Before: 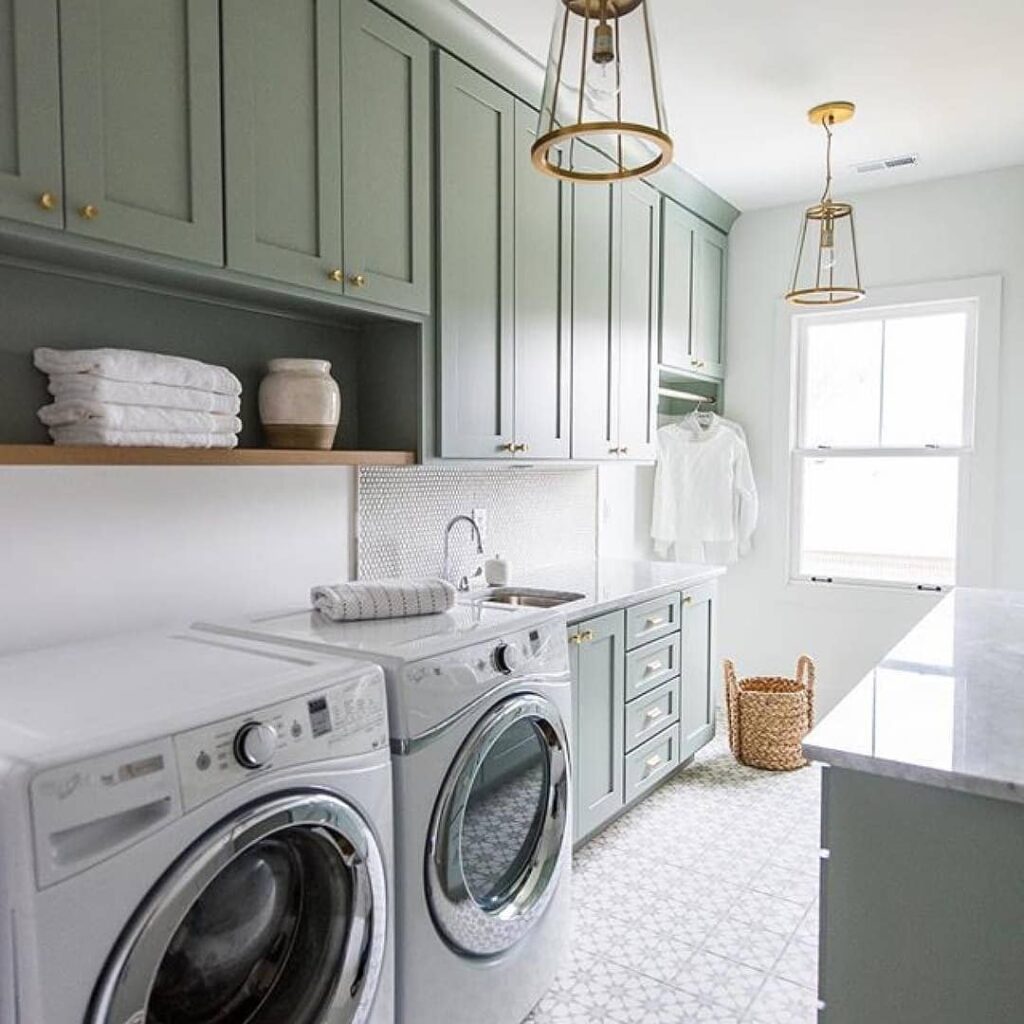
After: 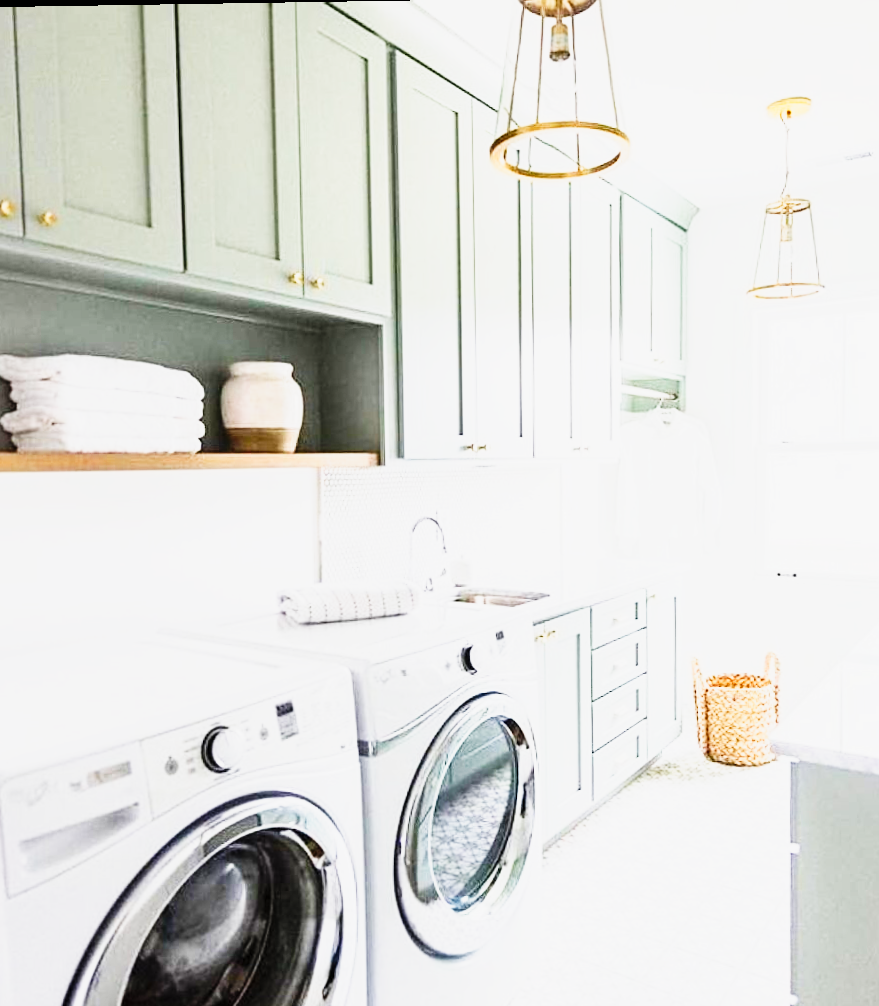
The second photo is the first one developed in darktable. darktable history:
exposure: compensate highlight preservation false
contrast brightness saturation: contrast 0.197, brightness 0.148, saturation 0.141
tone curve: curves: ch0 [(0, 0) (0.131, 0.094) (0.326, 0.386) (0.481, 0.623) (0.593, 0.764) (0.812, 0.933) (1, 0.974)]; ch1 [(0, 0) (0.366, 0.367) (0.475, 0.453) (0.494, 0.493) (0.504, 0.497) (0.553, 0.584) (1, 1)]; ch2 [(0, 0) (0.333, 0.346) (0.375, 0.375) (0.424, 0.43) (0.476, 0.492) (0.502, 0.503) (0.533, 0.556) (0.566, 0.599) (0.614, 0.653) (1, 1)], preserve colors none
crop and rotate: angle 0.919°, left 4.339%, top 0.824%, right 11.088%, bottom 2.389%
base curve: curves: ch0 [(0, 0) (0.204, 0.334) (0.55, 0.733) (1, 1)], preserve colors none
